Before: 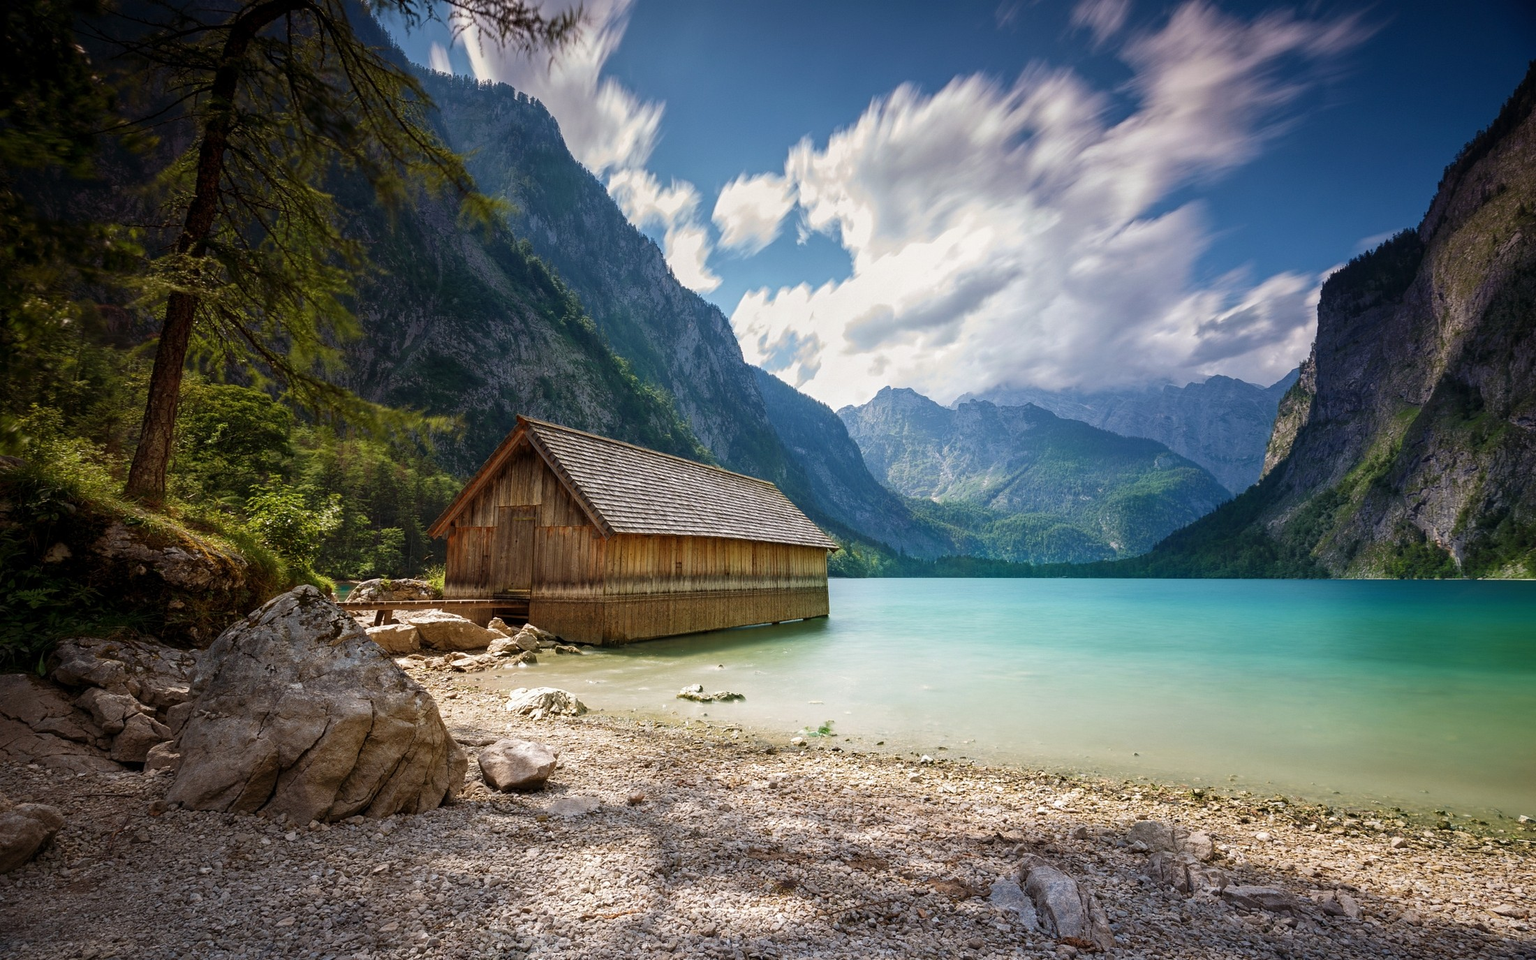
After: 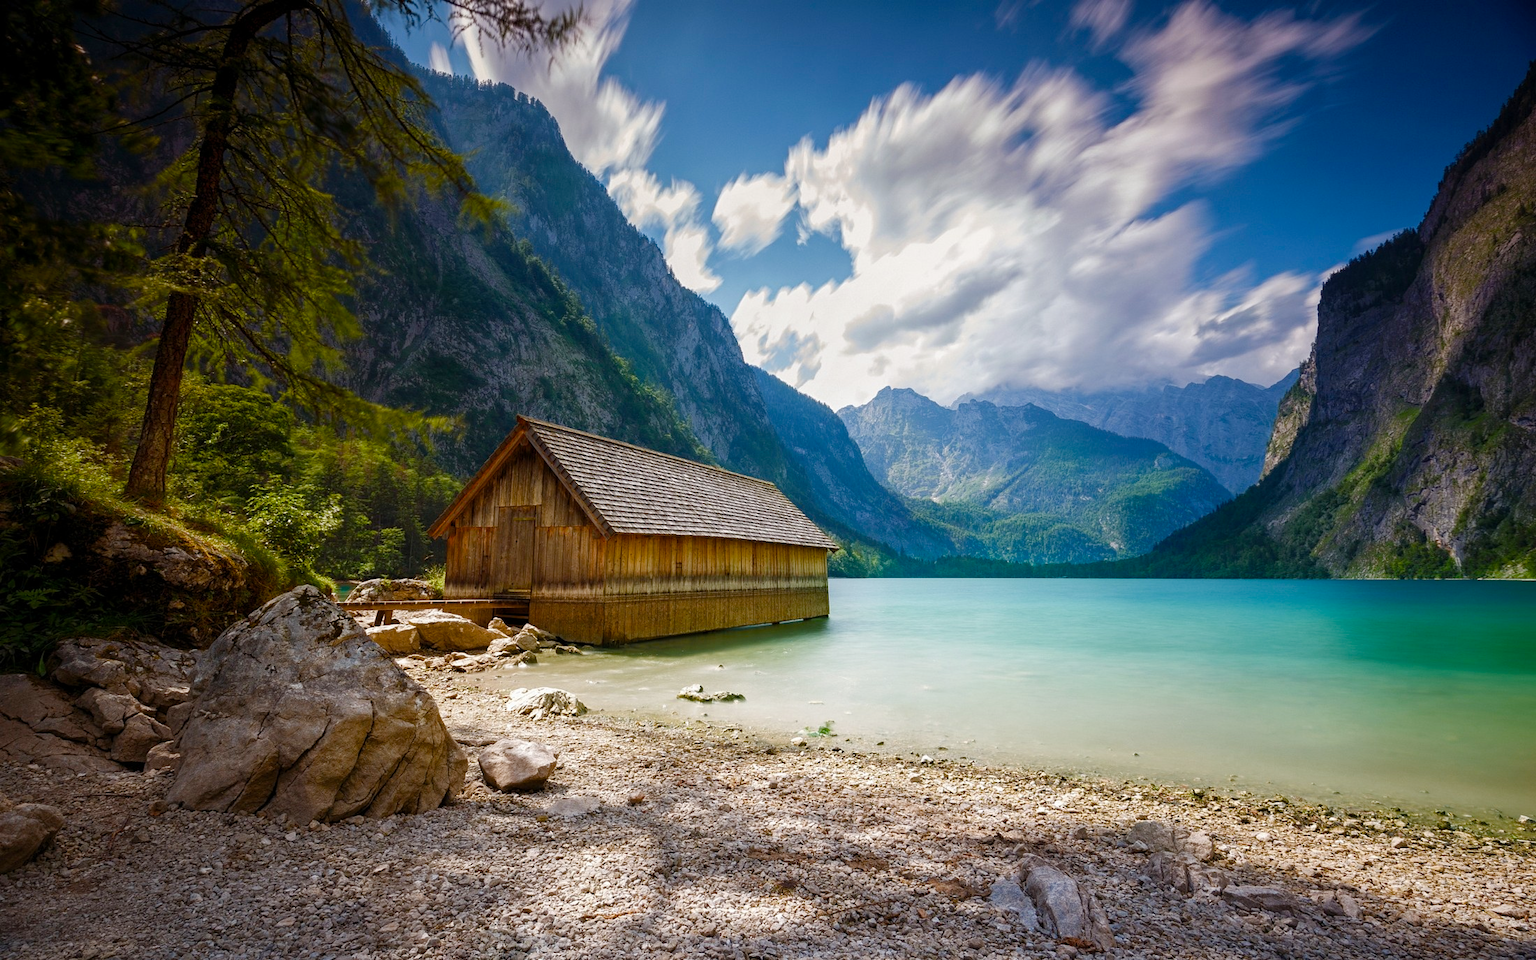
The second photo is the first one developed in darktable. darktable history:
color balance rgb: perceptual saturation grading › global saturation 0.43%, perceptual saturation grading › highlights -18.083%, perceptual saturation grading › mid-tones 32.919%, perceptual saturation grading › shadows 50.367%
